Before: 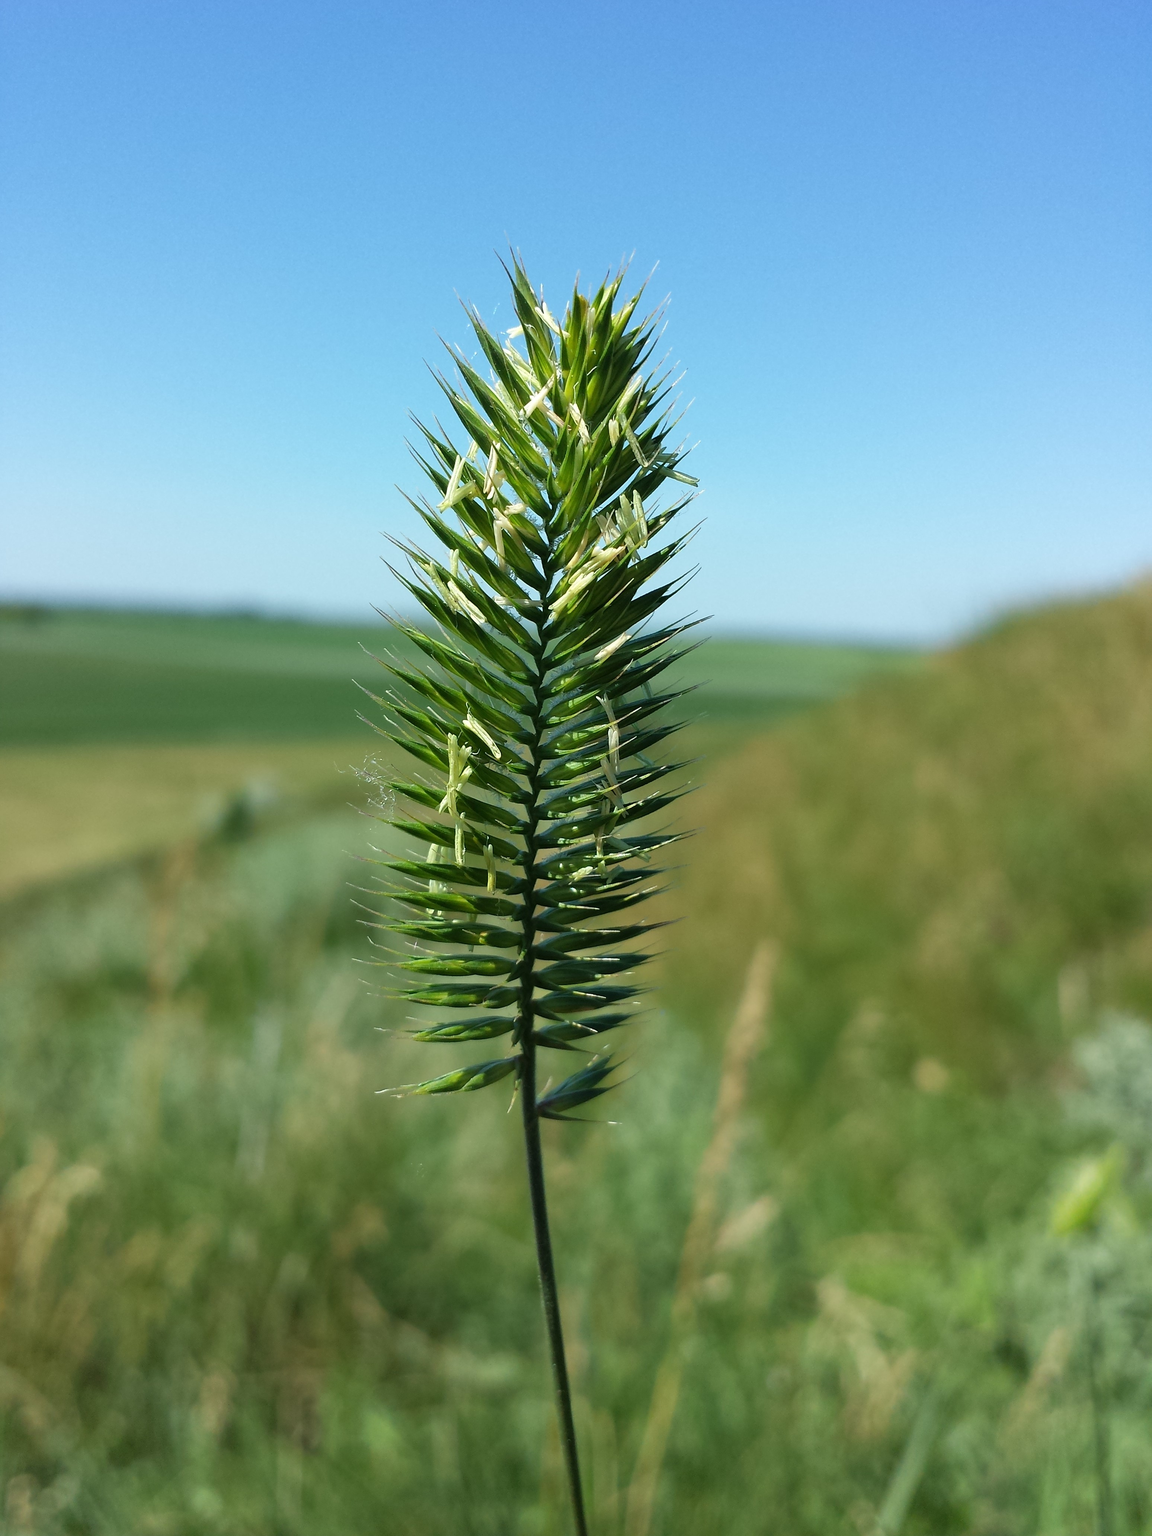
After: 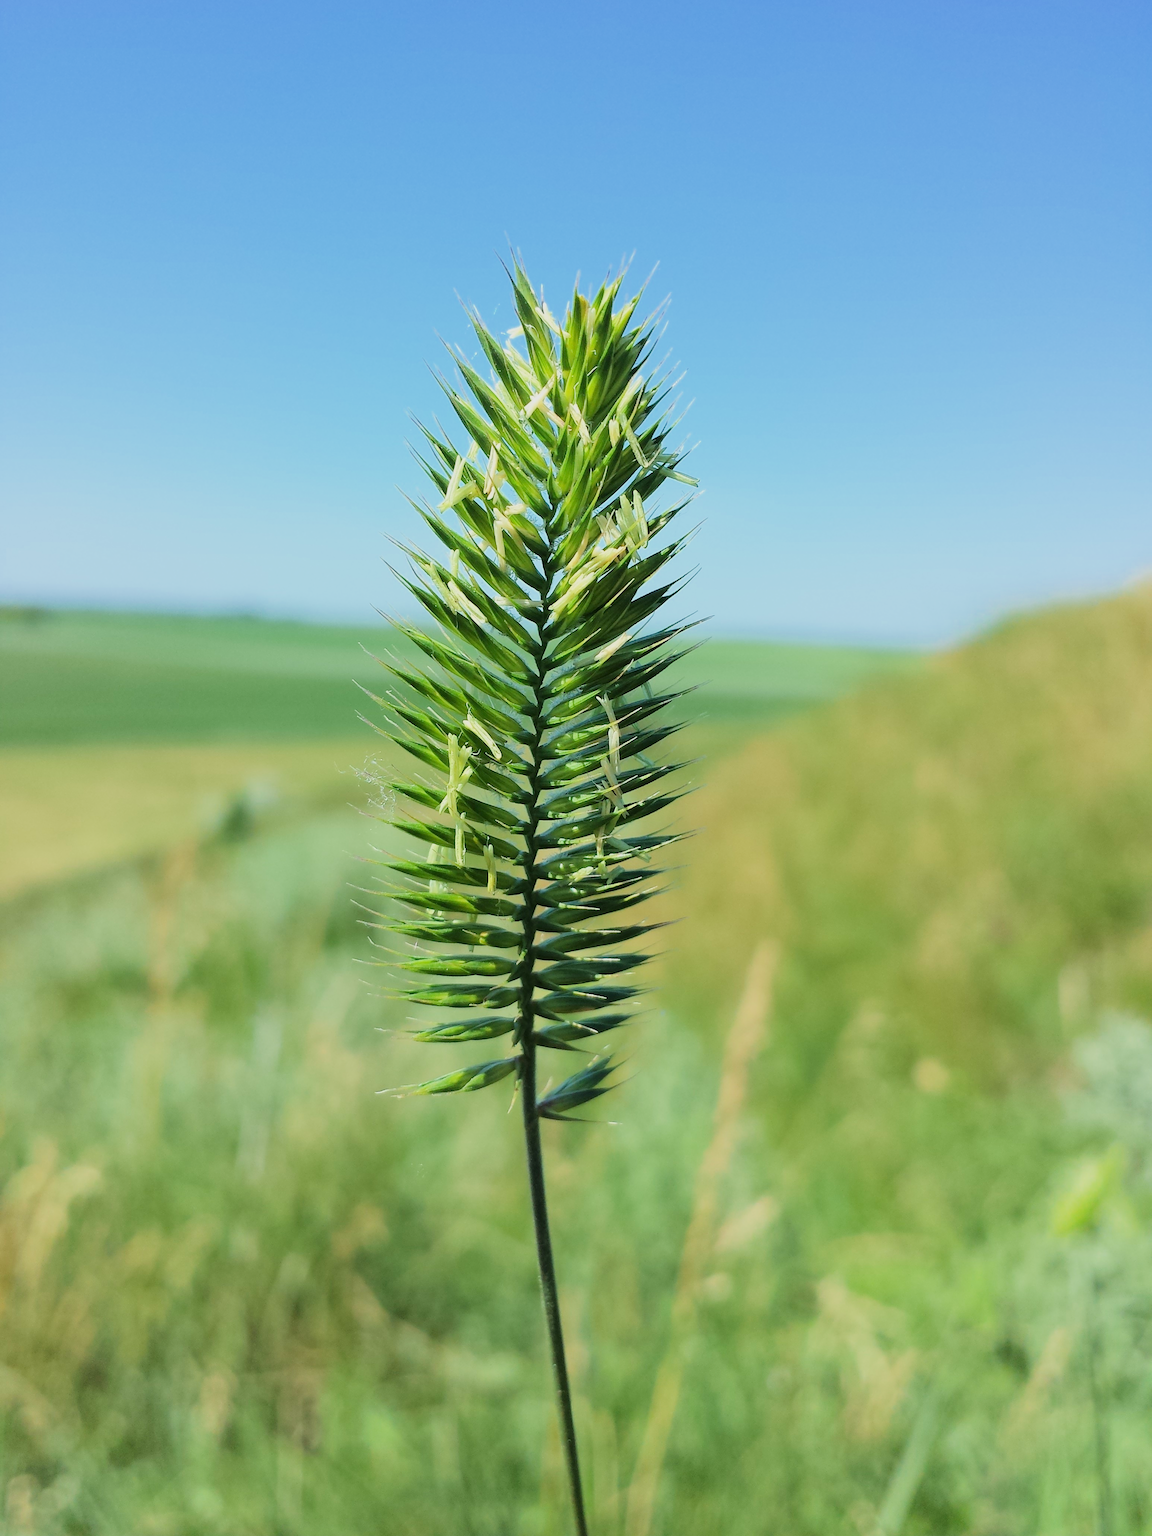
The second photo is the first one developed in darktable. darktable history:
filmic rgb: black relative exposure -8.57 EV, white relative exposure 5.53 EV, hardness 3.38, contrast 1.021, preserve chrominance max RGB, color science v6 (2022), contrast in shadows safe, contrast in highlights safe
exposure: black level correction 0, exposure 1.2 EV, compensate exposure bias true, compensate highlight preservation false
